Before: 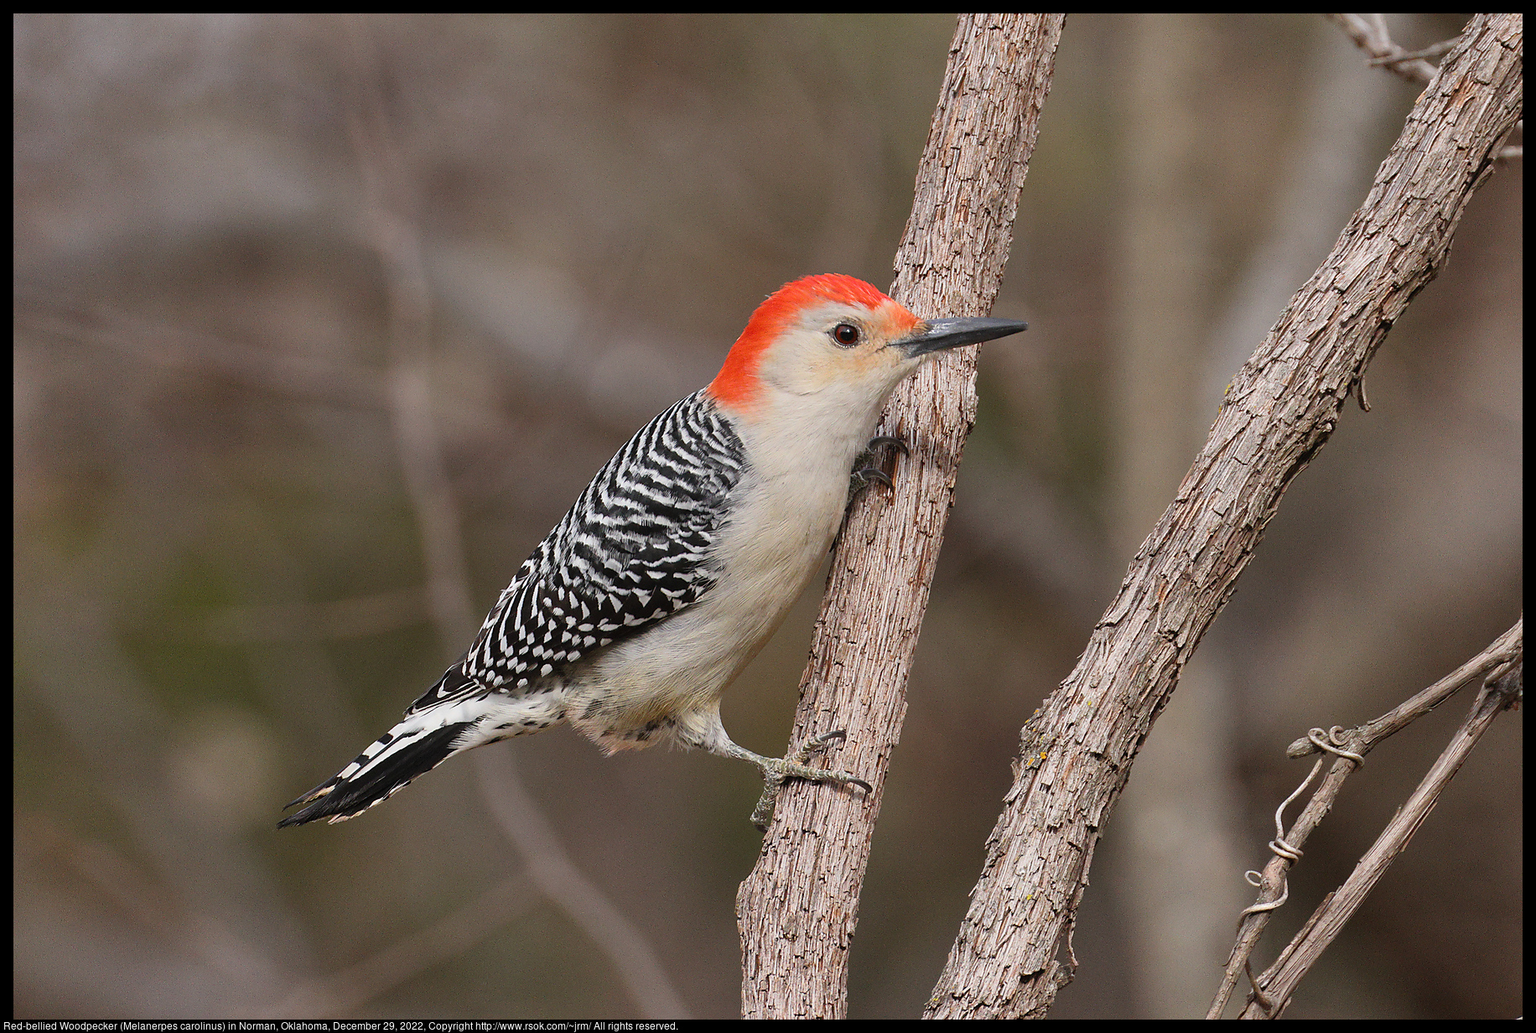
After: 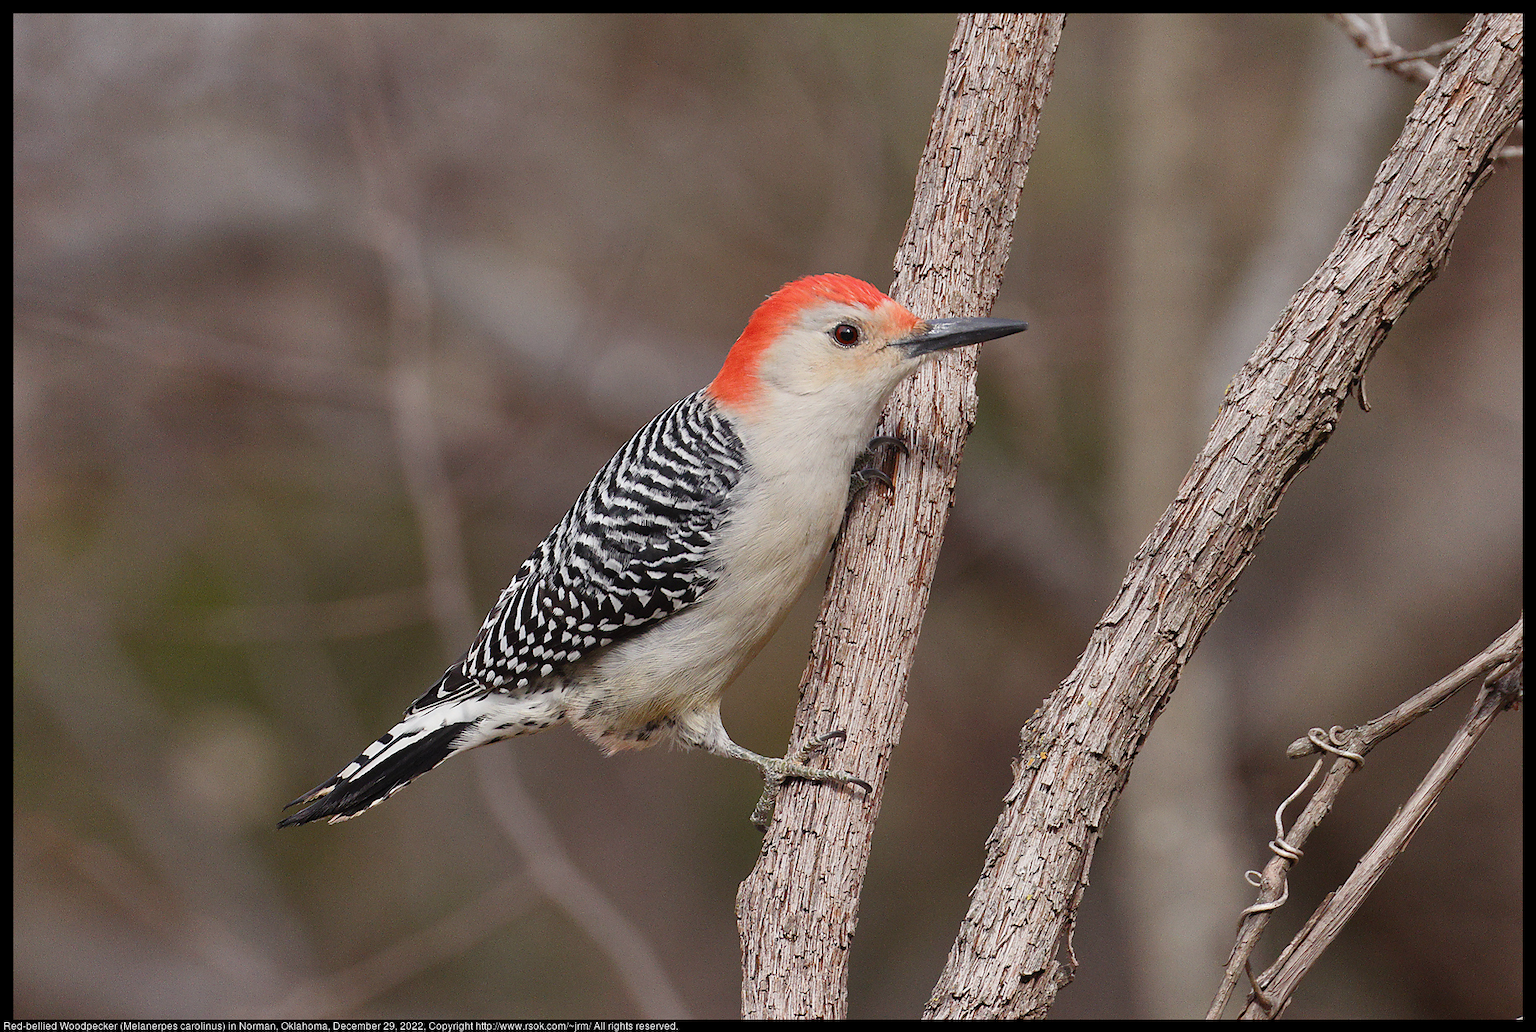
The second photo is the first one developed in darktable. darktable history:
color balance rgb: shadows lift › chroma 2.97%, shadows lift › hue 279.4°, perceptual saturation grading › global saturation 0.255%, perceptual saturation grading › highlights -32.482%, perceptual saturation grading › mid-tones 5.399%, perceptual saturation grading › shadows 18.603%
